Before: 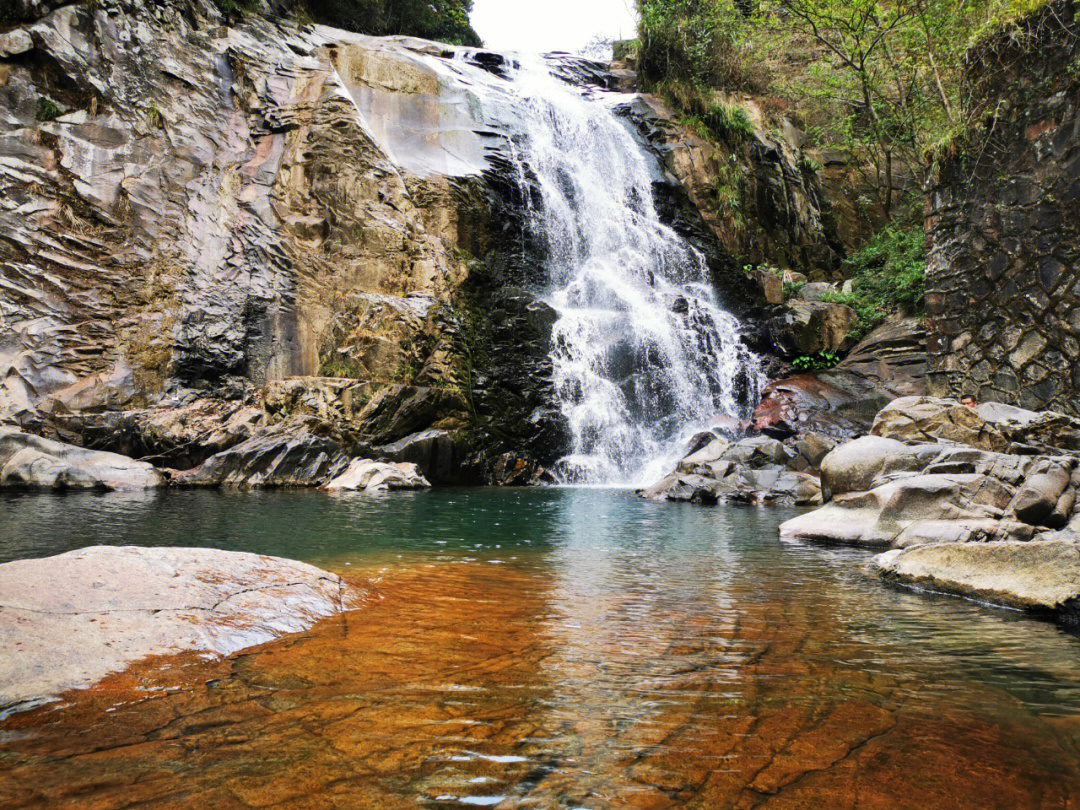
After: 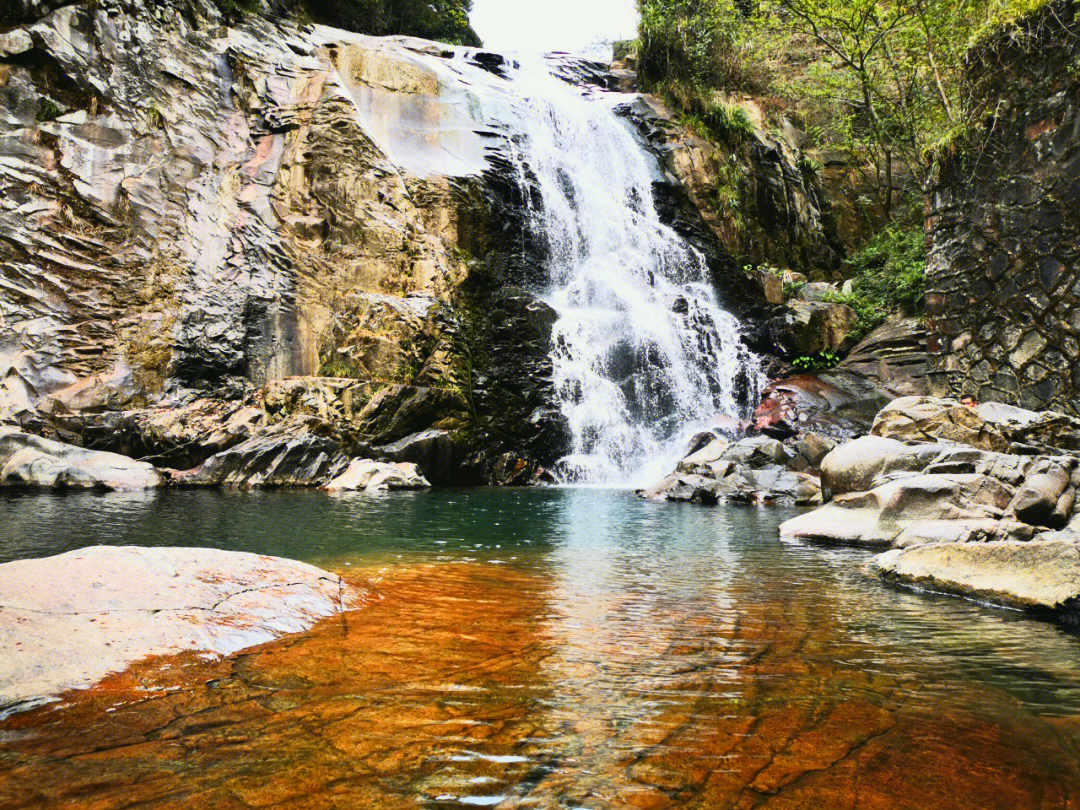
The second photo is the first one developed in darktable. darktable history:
tone curve: curves: ch0 [(0, 0.03) (0.037, 0.045) (0.123, 0.123) (0.19, 0.186) (0.277, 0.279) (0.474, 0.517) (0.584, 0.664) (0.678, 0.777) (0.875, 0.92) (1, 0.965)]; ch1 [(0, 0) (0.243, 0.245) (0.402, 0.41) (0.493, 0.487) (0.508, 0.503) (0.531, 0.532) (0.551, 0.556) (0.637, 0.671) (0.694, 0.732) (1, 1)]; ch2 [(0, 0) (0.249, 0.216) (0.356, 0.329) (0.424, 0.442) (0.476, 0.477) (0.498, 0.503) (0.517, 0.524) (0.532, 0.547) (0.562, 0.576) (0.614, 0.644) (0.706, 0.748) (0.808, 0.809) (0.991, 0.968)], color space Lab, independent channels, preserve colors none
